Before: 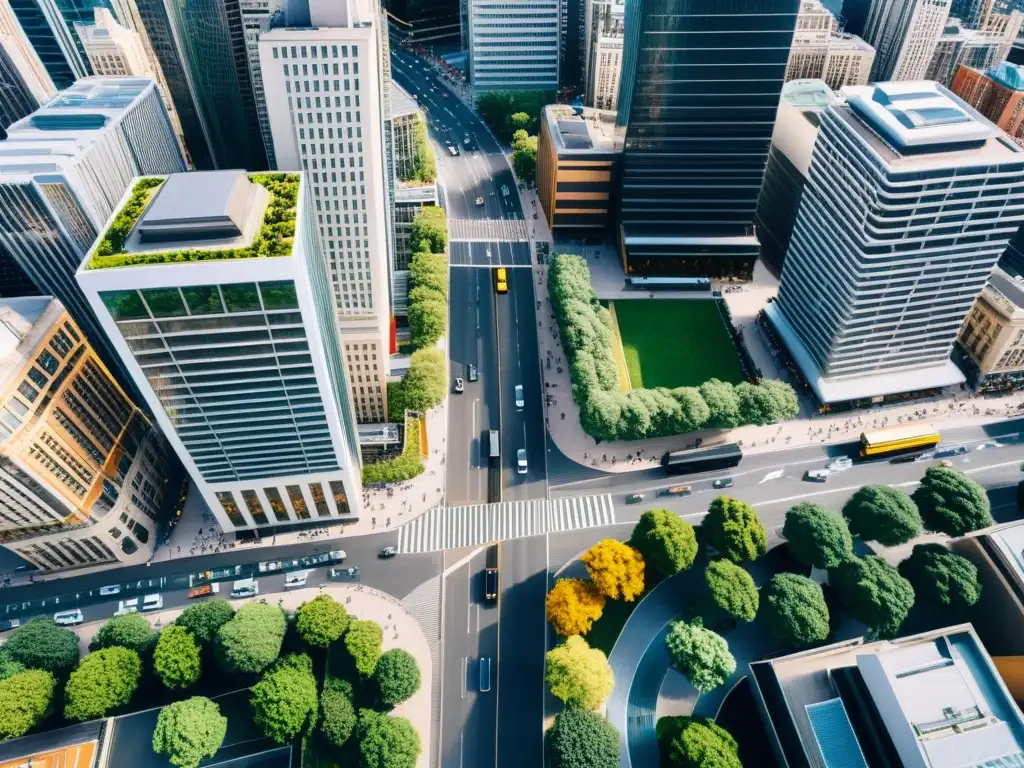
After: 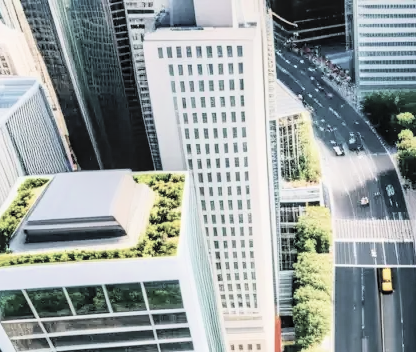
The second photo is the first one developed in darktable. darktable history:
crop and rotate: left 11.248%, top 0.048%, right 48.114%, bottom 53.997%
exposure: black level correction 0, exposure 0.499 EV, compensate exposure bias true, compensate highlight preservation false
local contrast: on, module defaults
contrast brightness saturation: brightness 0.182, saturation -0.515
filmic rgb: black relative exposure -7.98 EV, white relative exposure 4.05 EV, hardness 4.16, contrast 1.372, color science v6 (2022), iterations of high-quality reconstruction 0
velvia: strength 15.24%
